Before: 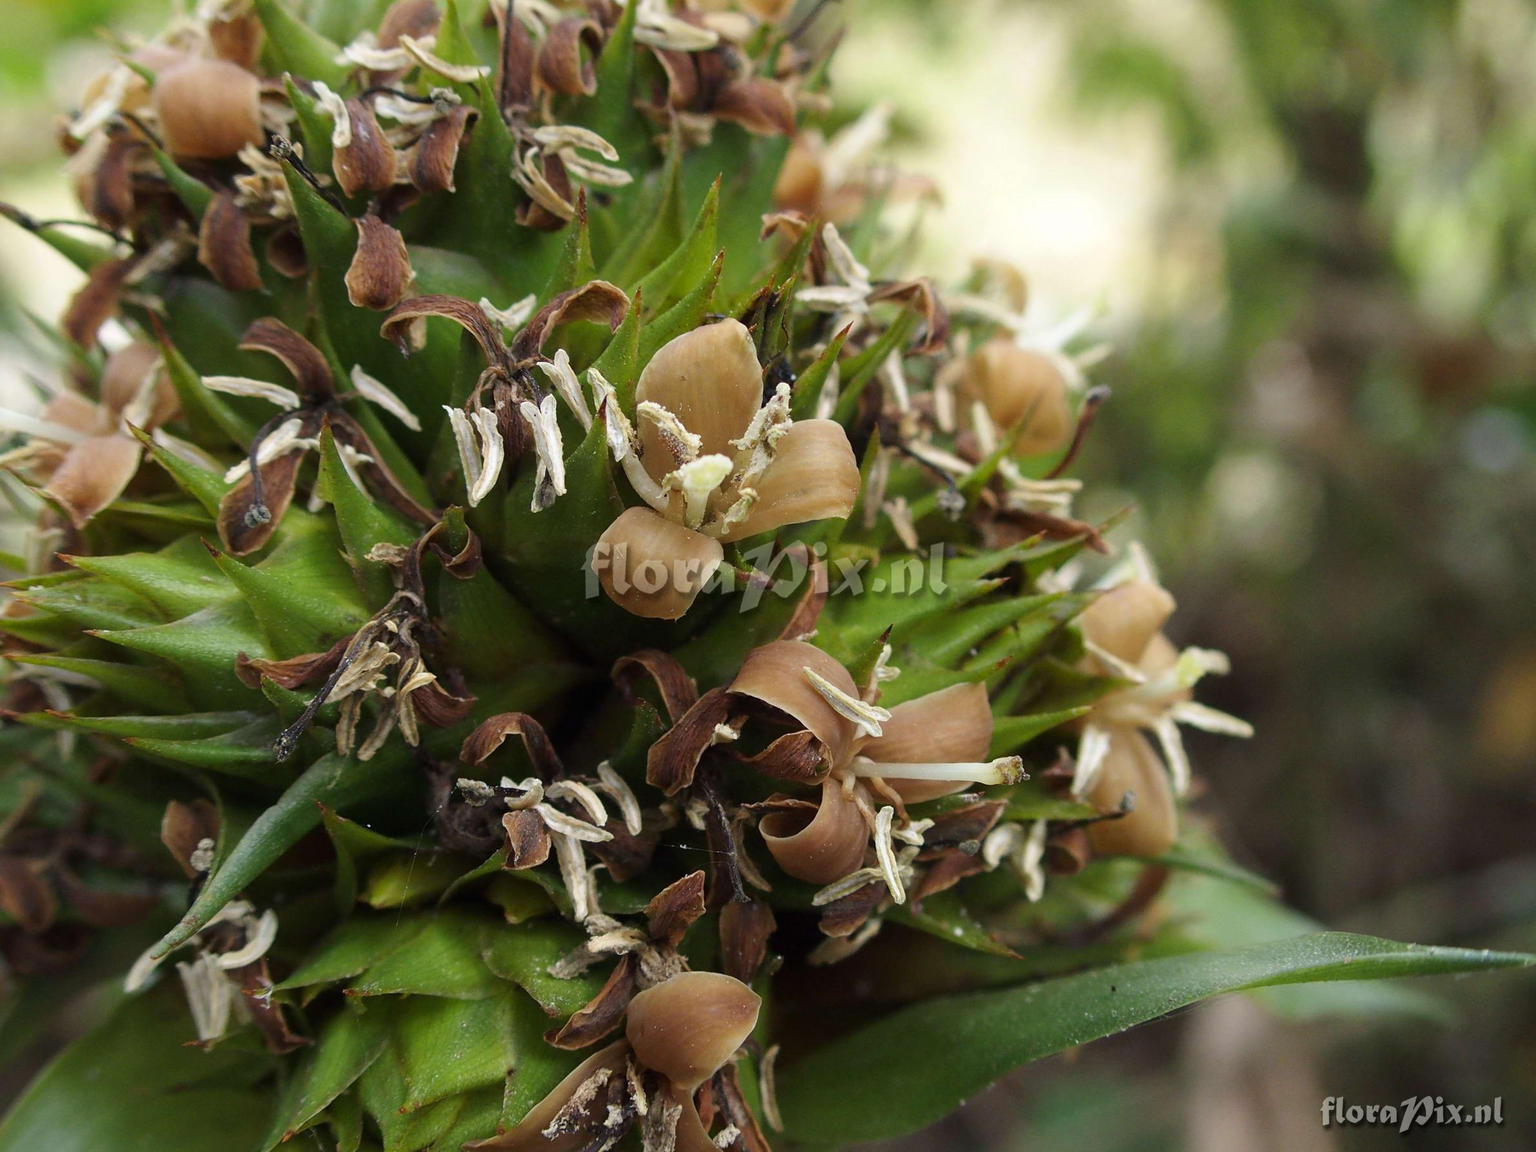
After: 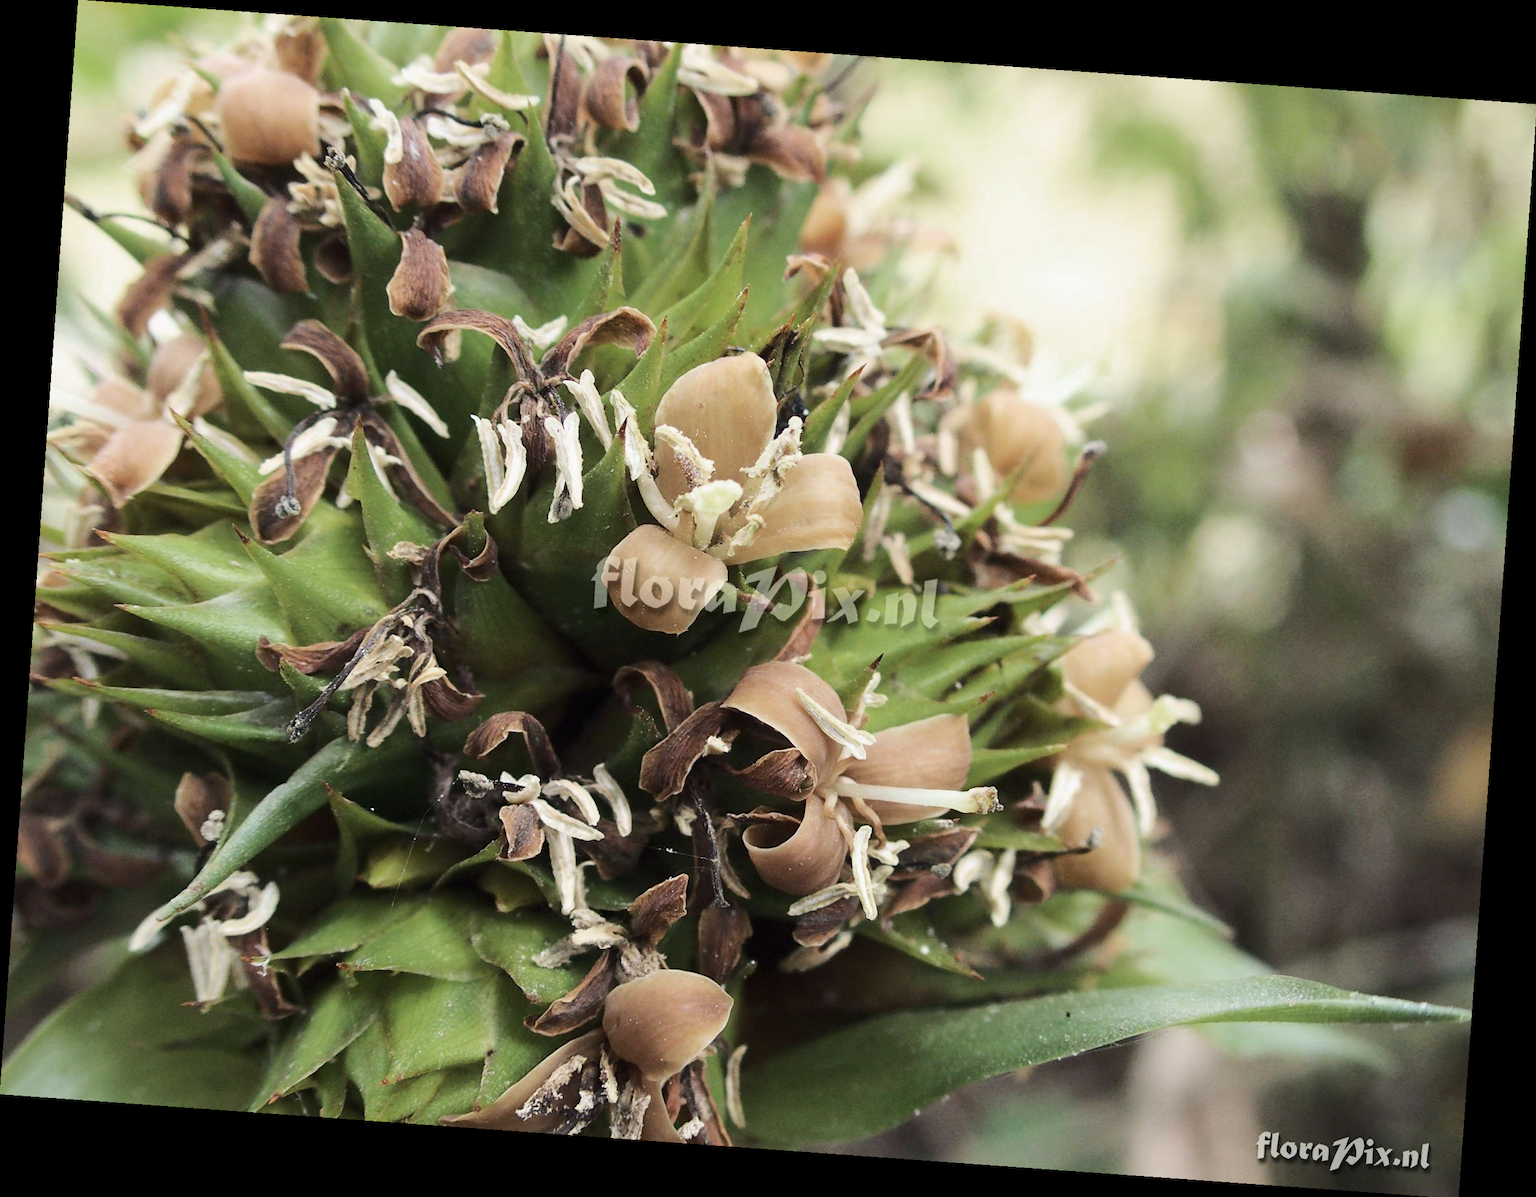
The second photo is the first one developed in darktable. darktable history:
rotate and perspective: rotation 4.1°, automatic cropping off
color zones: curves: ch0 [(0, 0.425) (0.143, 0.422) (0.286, 0.42) (0.429, 0.419) (0.571, 0.419) (0.714, 0.42) (0.857, 0.422) (1, 0.425)]
contrast brightness saturation: contrast 0.1, saturation -0.36
base curve: curves: ch0 [(0, 0) (0.025, 0.046) (0.112, 0.277) (0.467, 0.74) (0.814, 0.929) (1, 0.942)]
